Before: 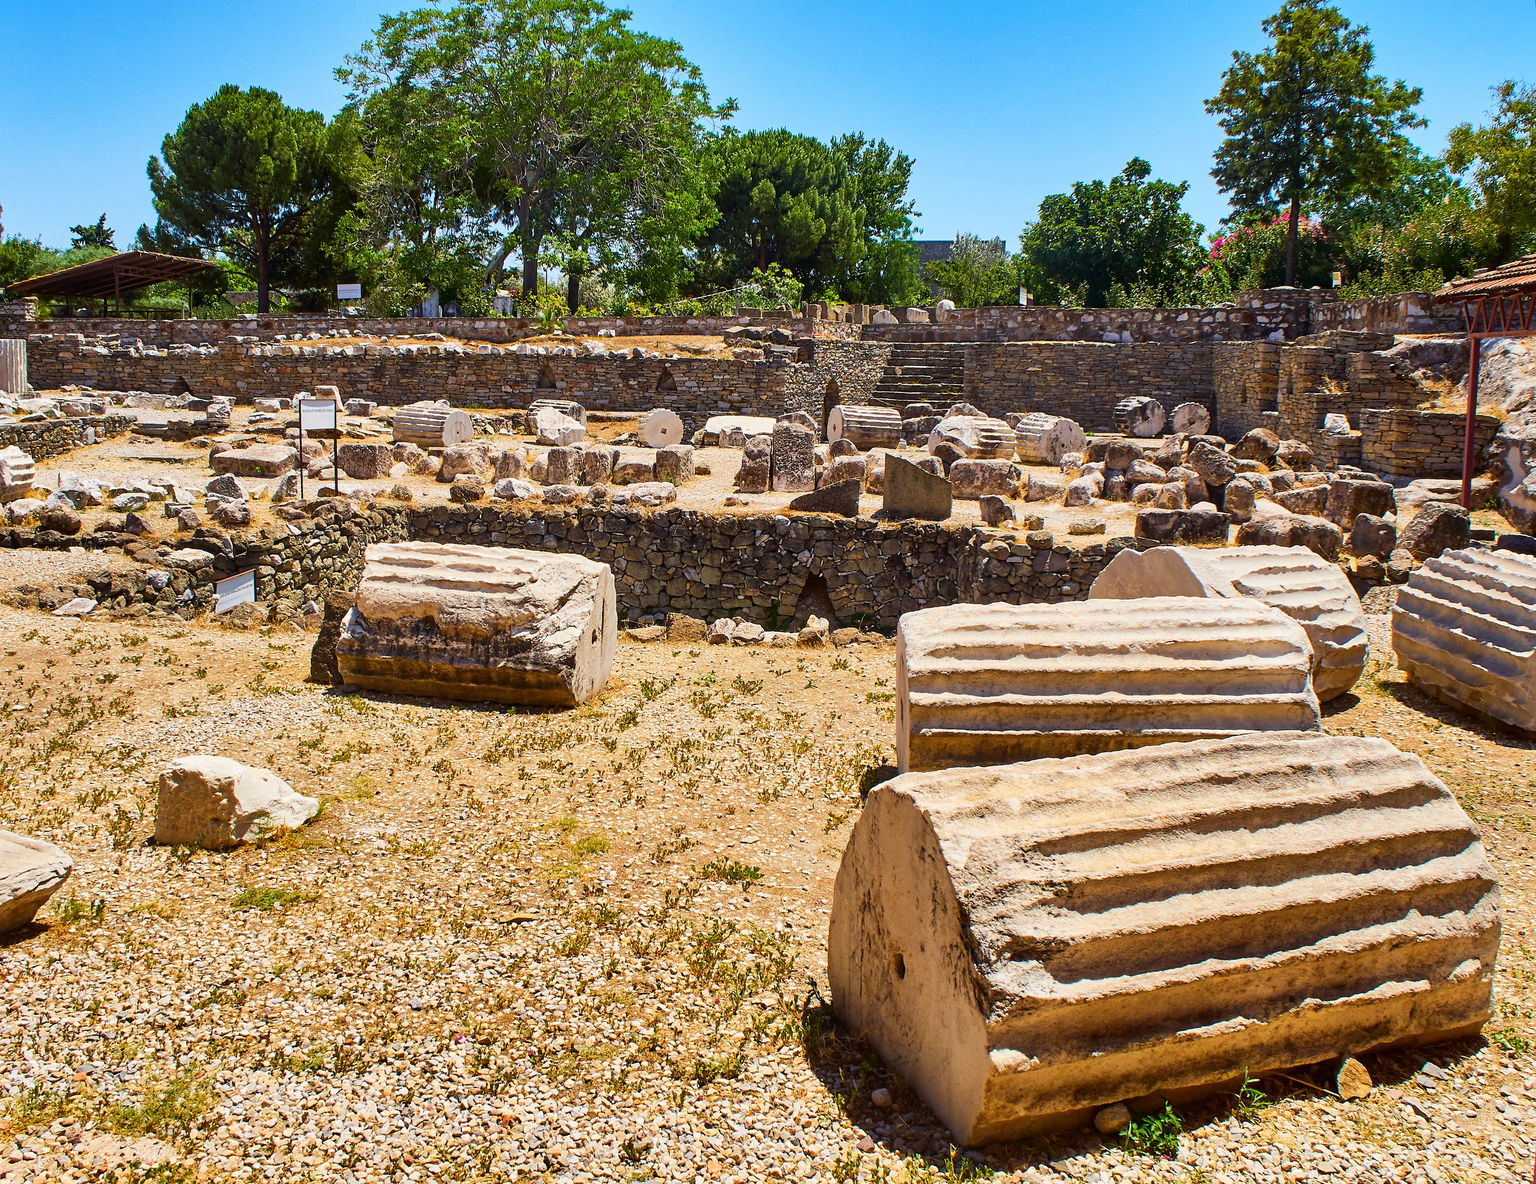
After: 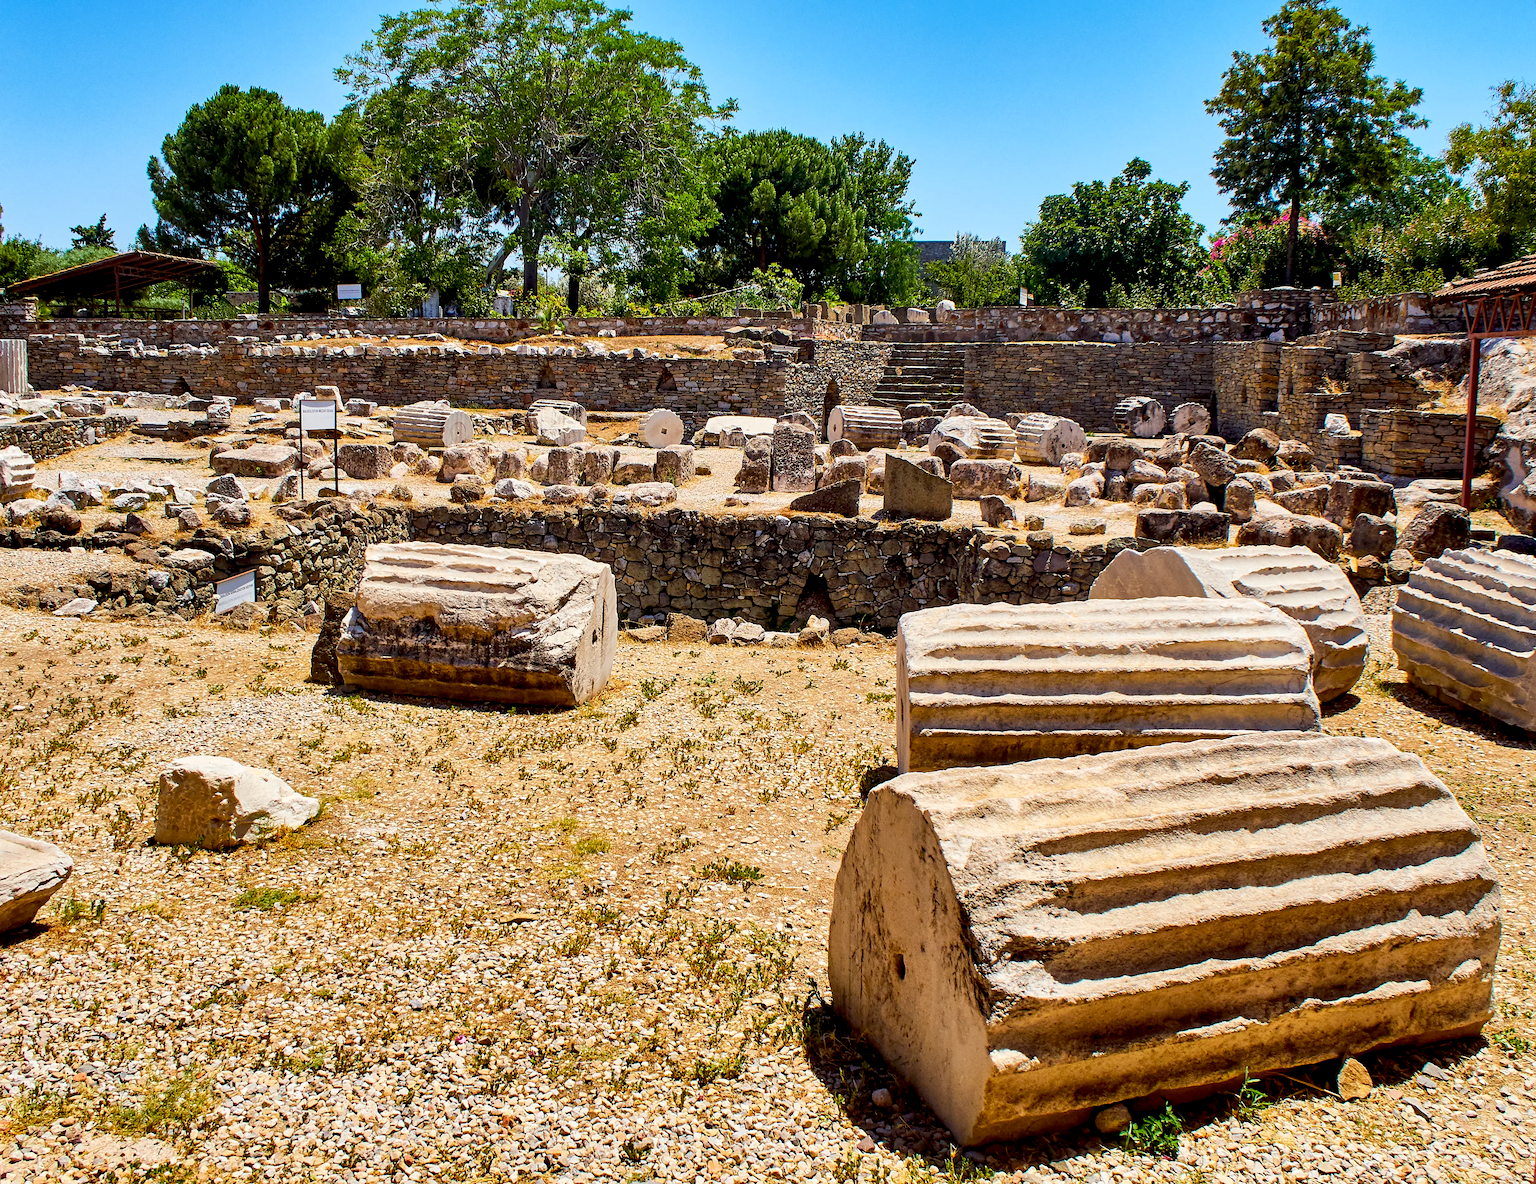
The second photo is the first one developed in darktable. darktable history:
exposure: black level correction 0.009, compensate highlight preservation false
local contrast: highlights 100%, shadows 100%, detail 131%, midtone range 0.2
